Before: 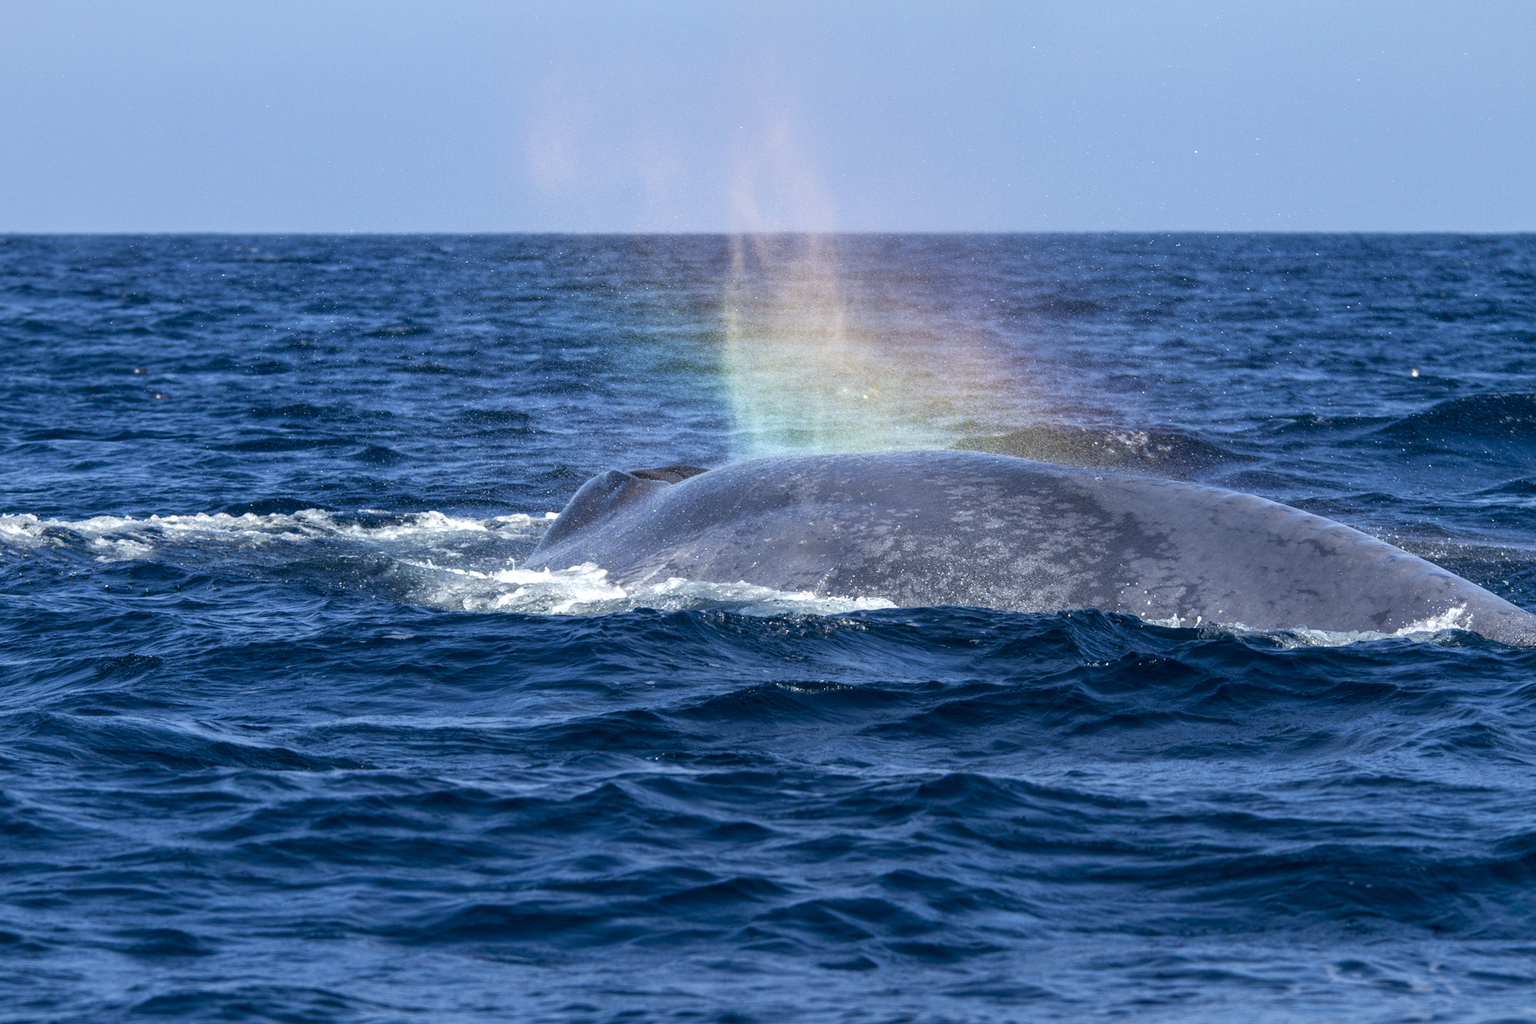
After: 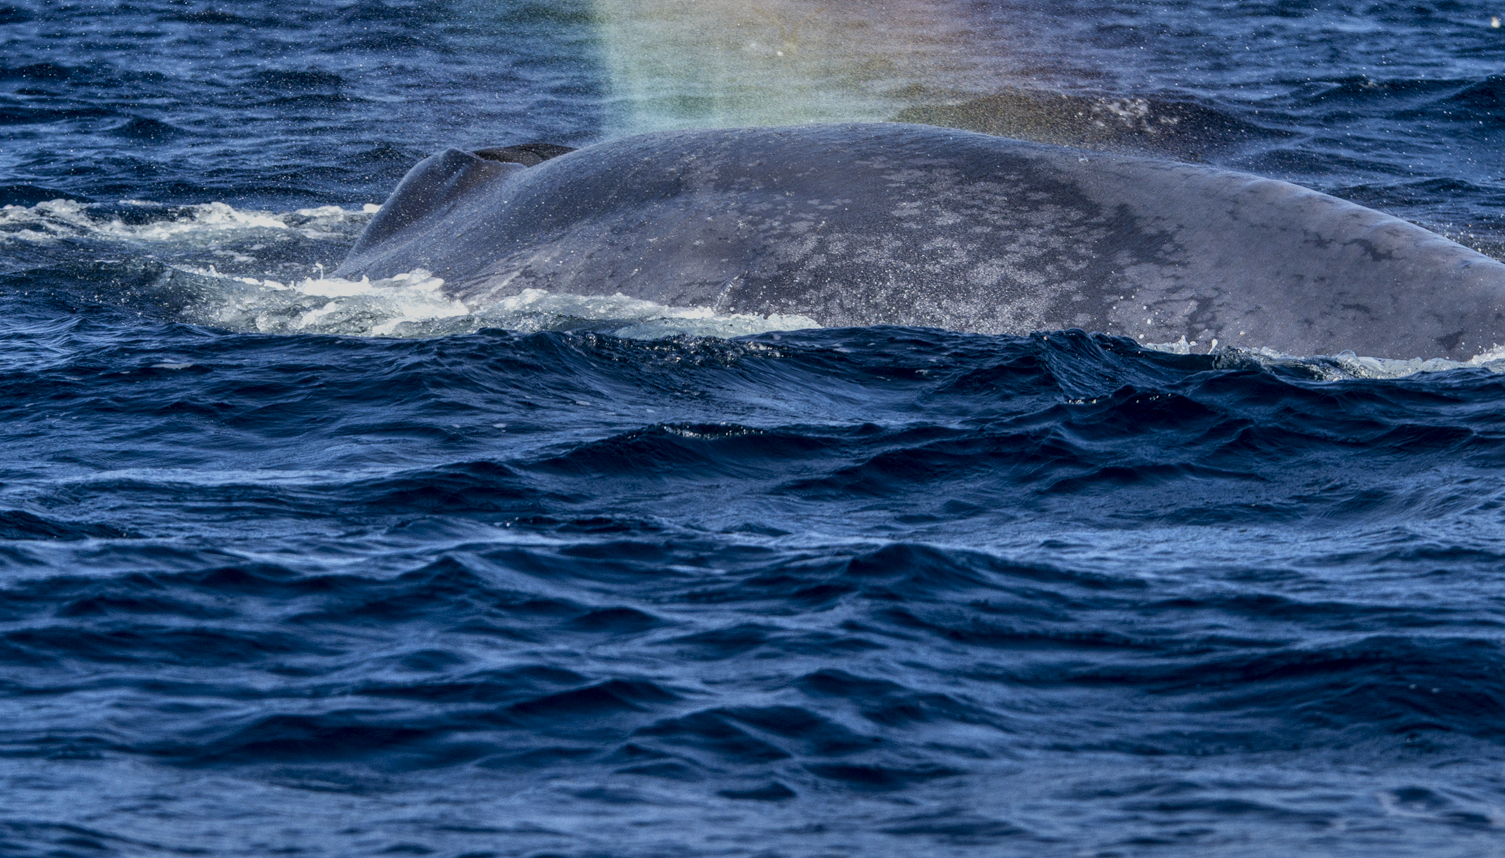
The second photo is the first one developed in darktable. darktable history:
shadows and highlights: low approximation 0.01, soften with gaussian
crop and rotate: left 17.365%, top 34.755%, right 7.347%, bottom 0.846%
exposure: black level correction 0, exposure -0.788 EV, compensate highlight preservation false
local contrast: highlights 53%, shadows 52%, detail 130%, midtone range 0.456
